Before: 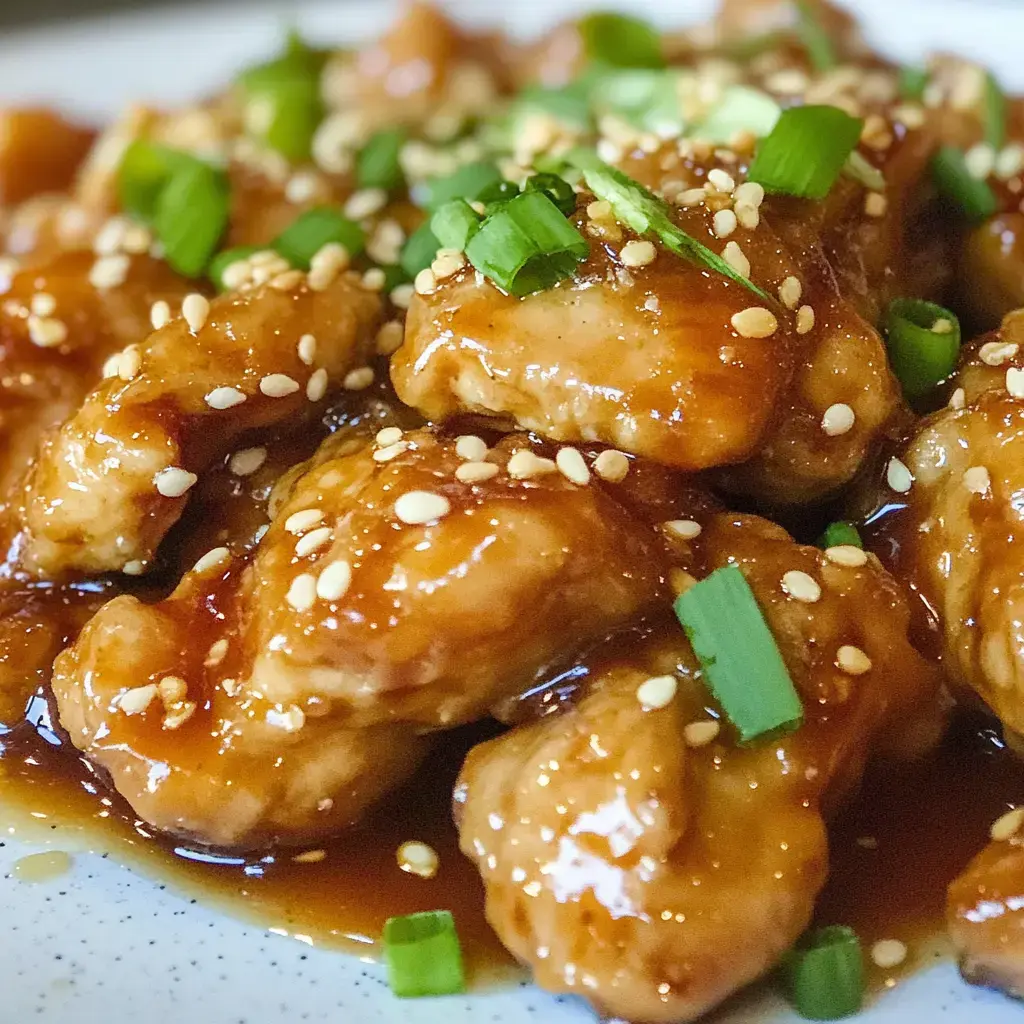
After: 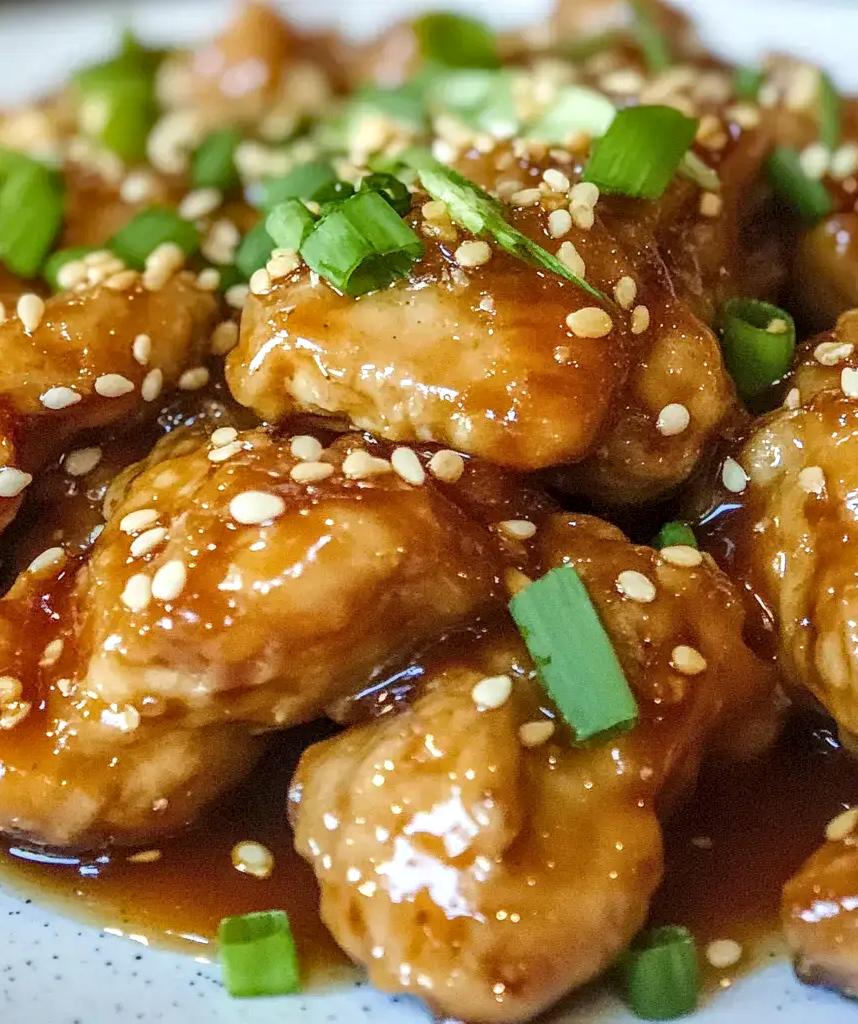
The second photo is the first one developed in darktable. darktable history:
local contrast: on, module defaults
crop: left 16.145%
